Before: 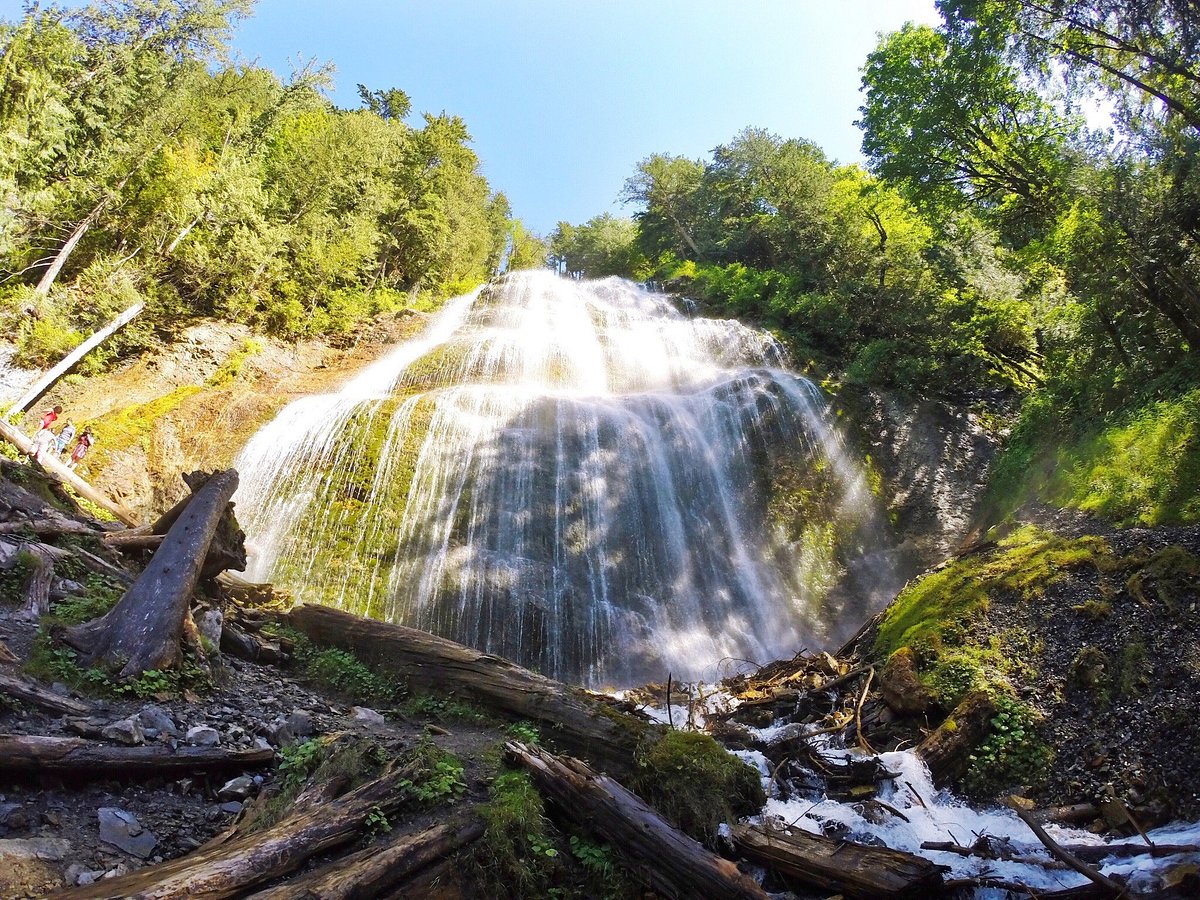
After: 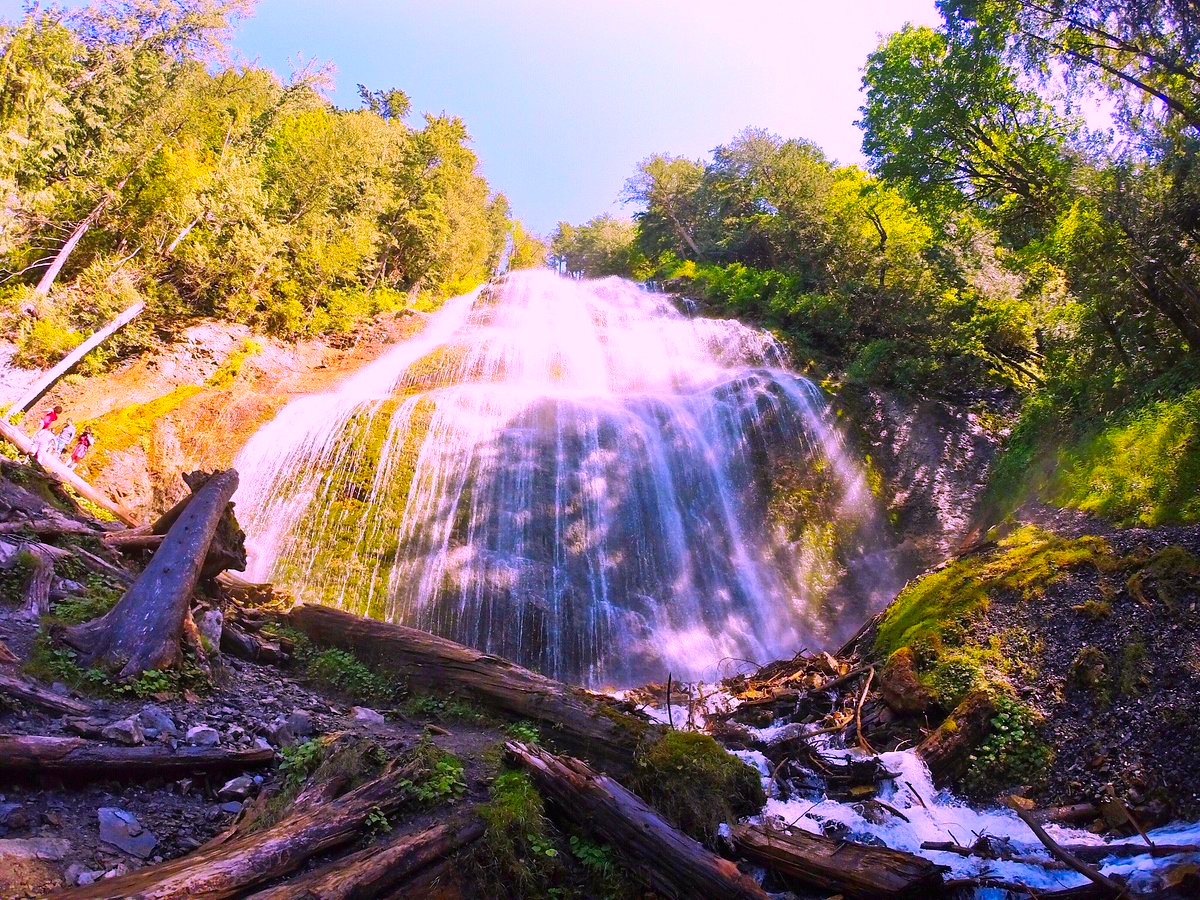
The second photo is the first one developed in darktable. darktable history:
color correction: highlights a* 19.5, highlights b* -11.53, saturation 1.69
shadows and highlights: shadows -23.08, highlights 46.15, soften with gaussian
white balance: red 0.976, blue 1.04
